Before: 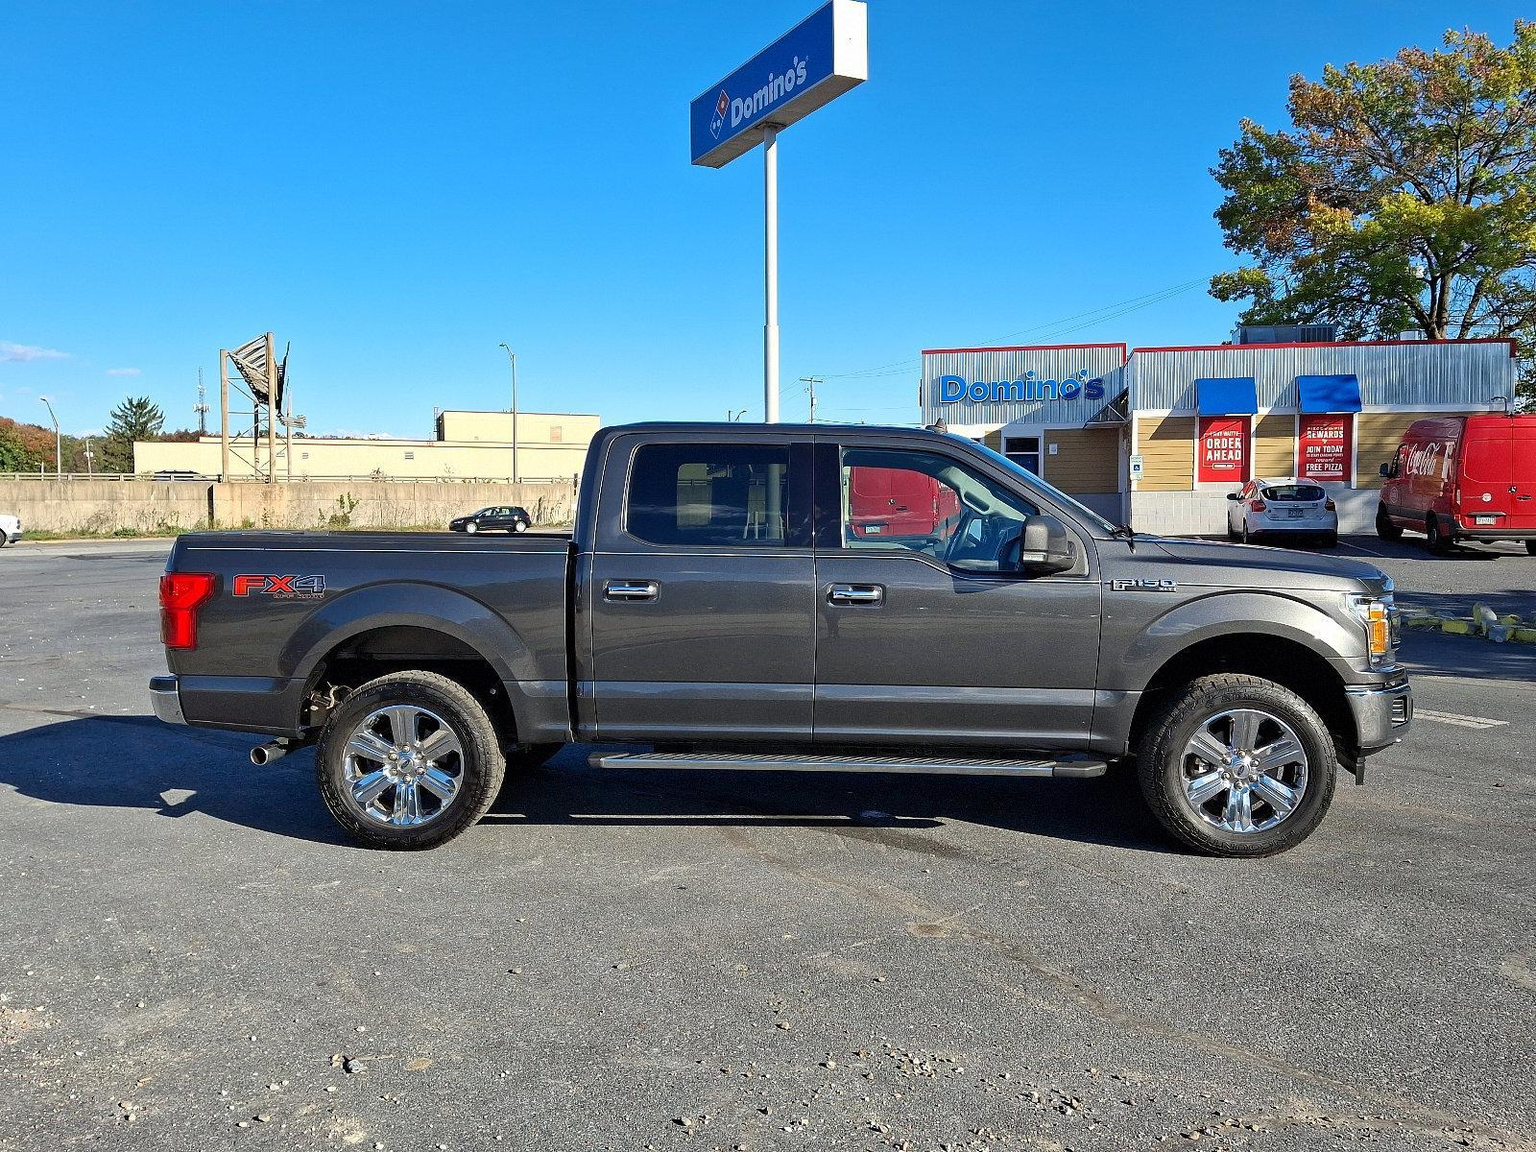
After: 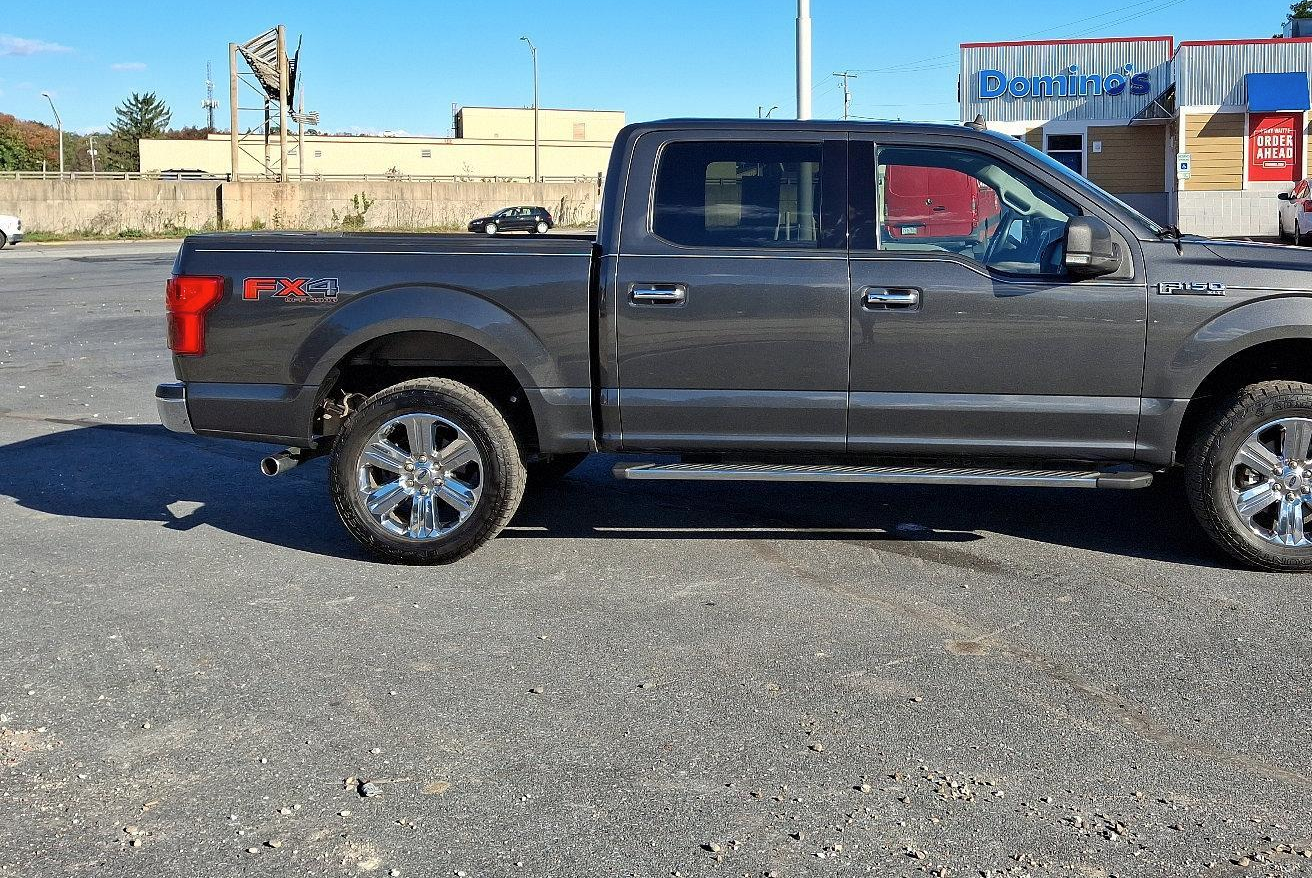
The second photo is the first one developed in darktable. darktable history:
contrast brightness saturation: saturation -0.053
crop: top 26.778%, right 17.979%
